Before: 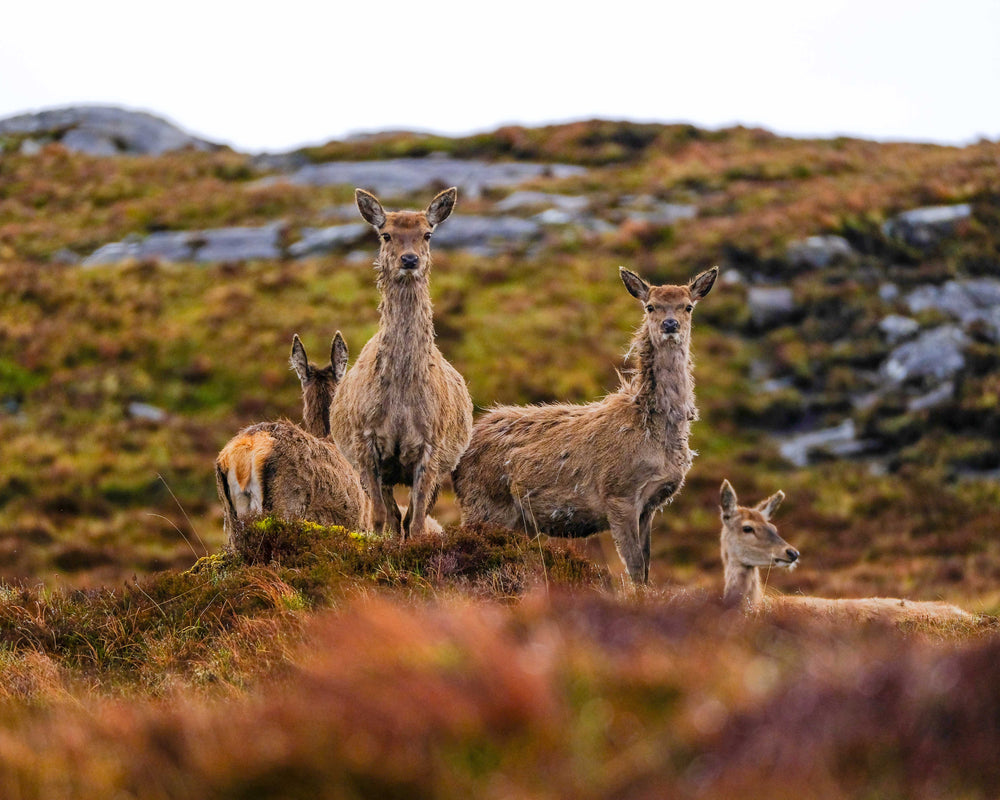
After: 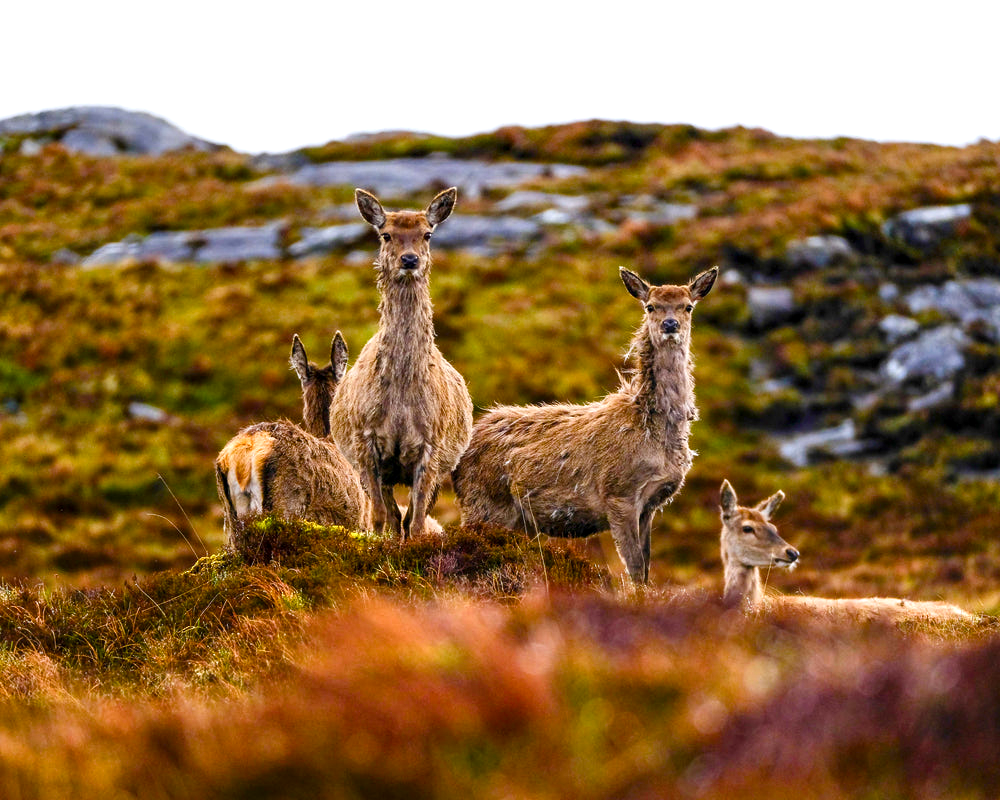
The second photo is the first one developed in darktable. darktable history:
local contrast: highlights 218%, shadows 134%, detail 140%, midtone range 0.261
color balance rgb: global offset › luminance 0.734%, perceptual saturation grading › global saturation 20%, perceptual saturation grading › highlights -24.936%, perceptual saturation grading › shadows 49.914%, global vibrance 20%
